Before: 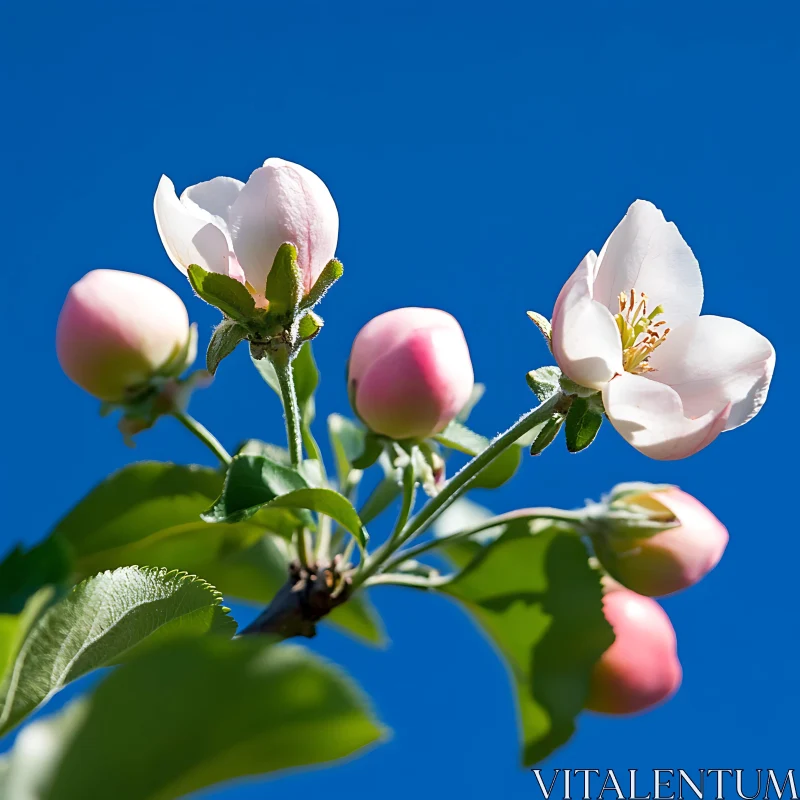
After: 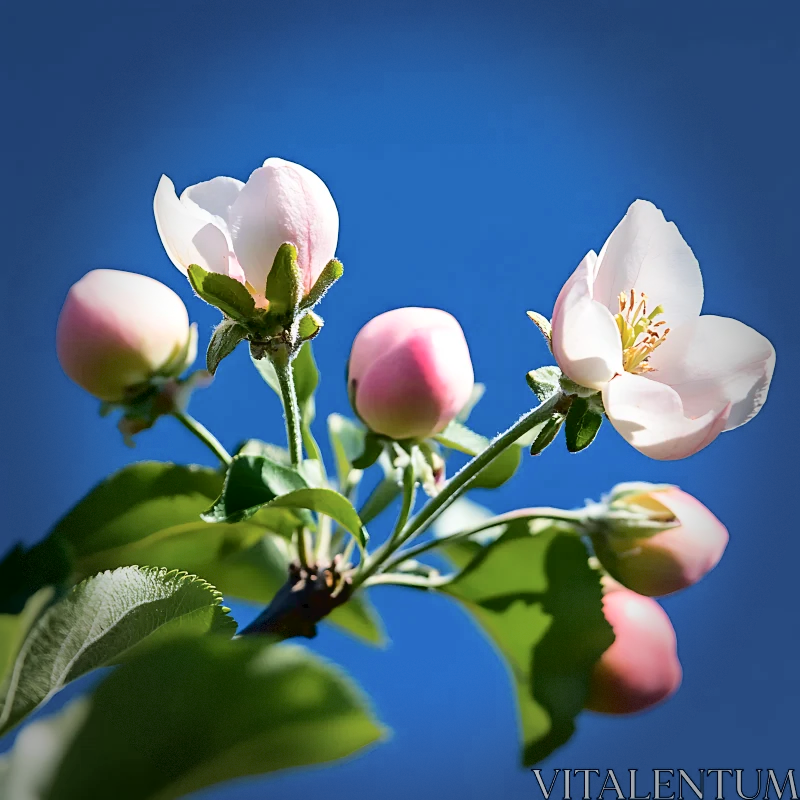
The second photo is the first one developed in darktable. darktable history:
vignetting: fall-off start 64.86%, brightness -0.585, saturation -0.126, width/height ratio 0.887, dithering 8-bit output
tone curve: curves: ch0 [(0, 0) (0.003, 0.03) (0.011, 0.032) (0.025, 0.035) (0.044, 0.038) (0.069, 0.041) (0.1, 0.058) (0.136, 0.091) (0.177, 0.133) (0.224, 0.181) (0.277, 0.268) (0.335, 0.363) (0.399, 0.461) (0.468, 0.554) (0.543, 0.633) (0.623, 0.709) (0.709, 0.784) (0.801, 0.869) (0.898, 0.938) (1, 1)], color space Lab, independent channels, preserve colors none
